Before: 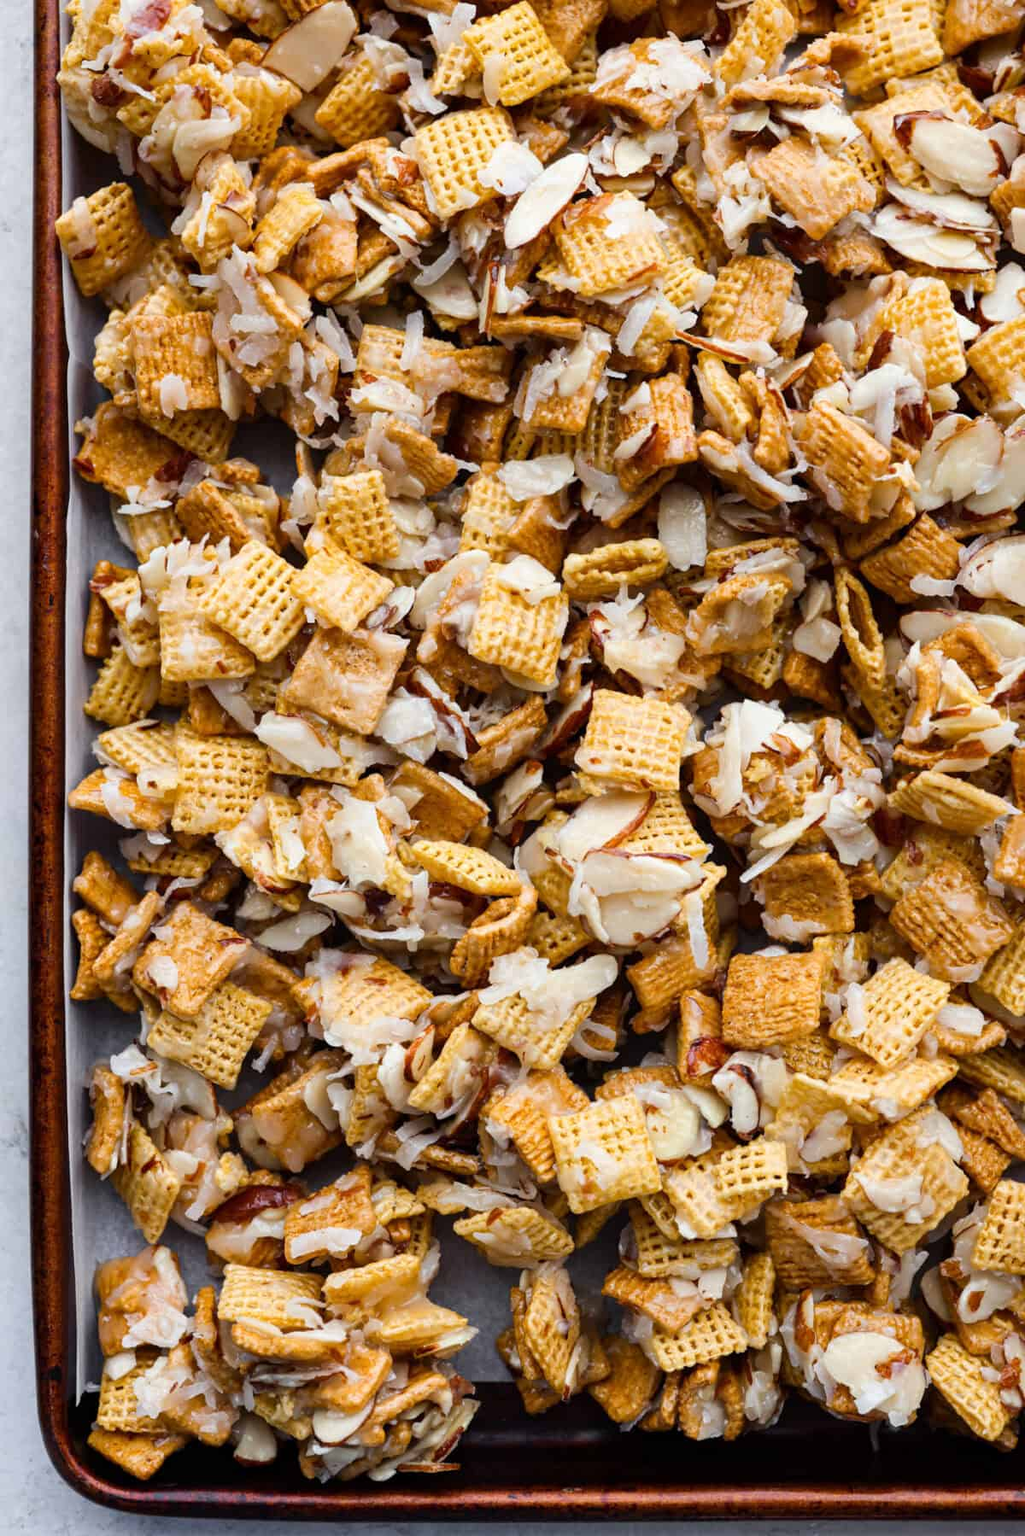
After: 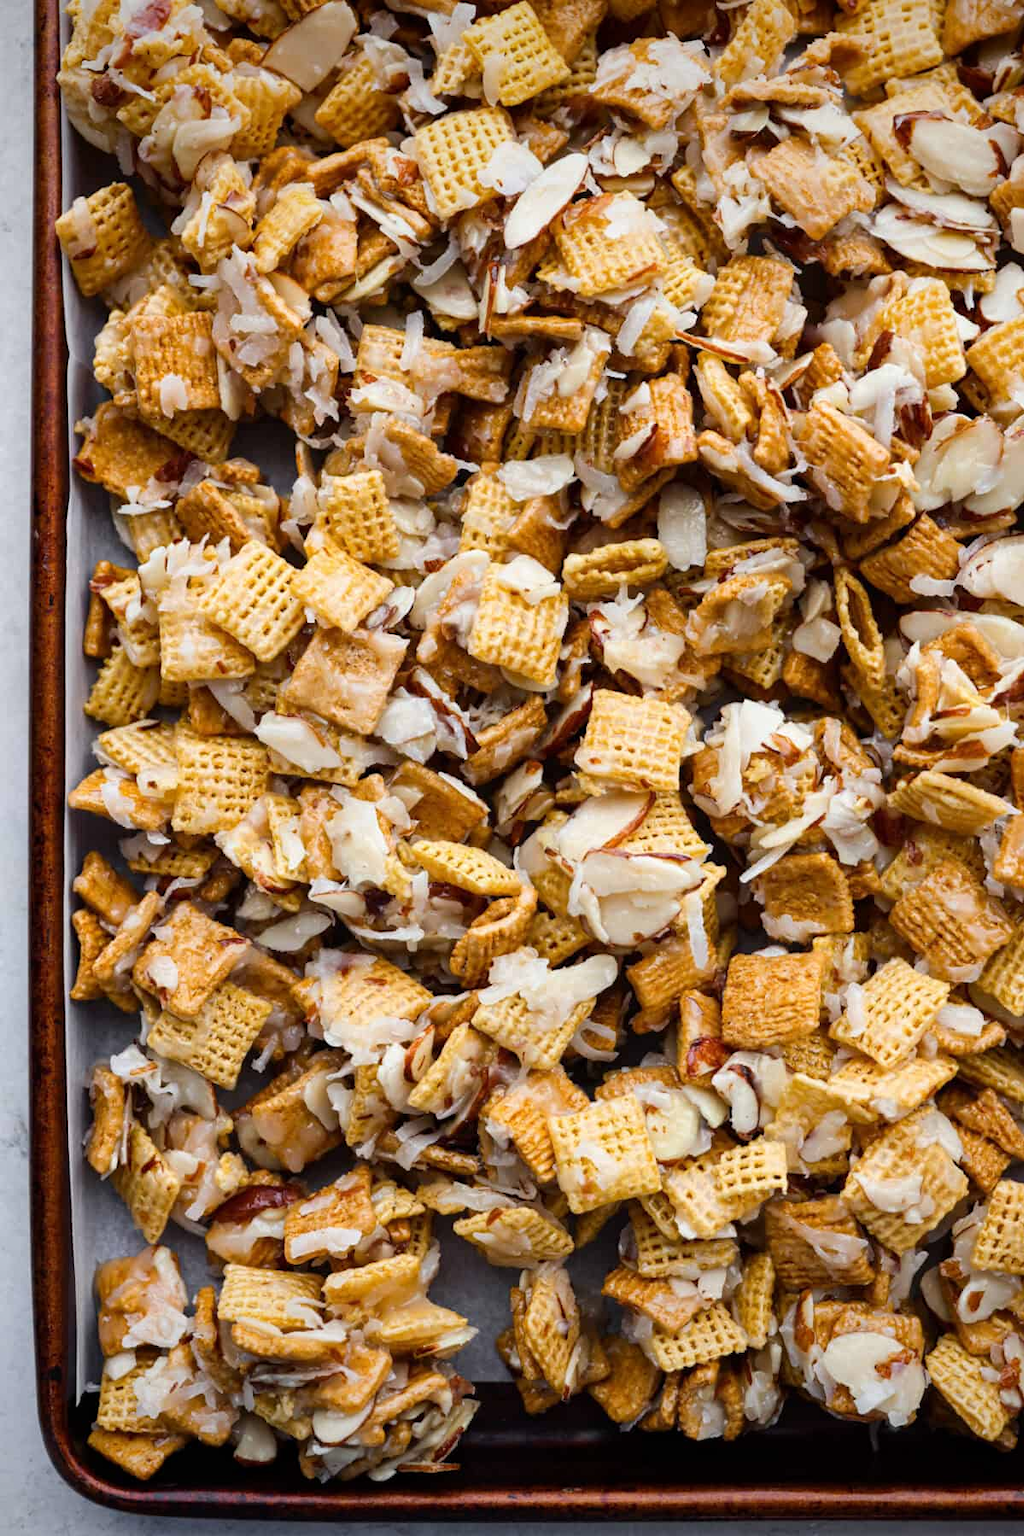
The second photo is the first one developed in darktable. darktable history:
vignetting: fall-off start 97.63%, fall-off radius 100.69%, saturation -0.003, width/height ratio 1.373
